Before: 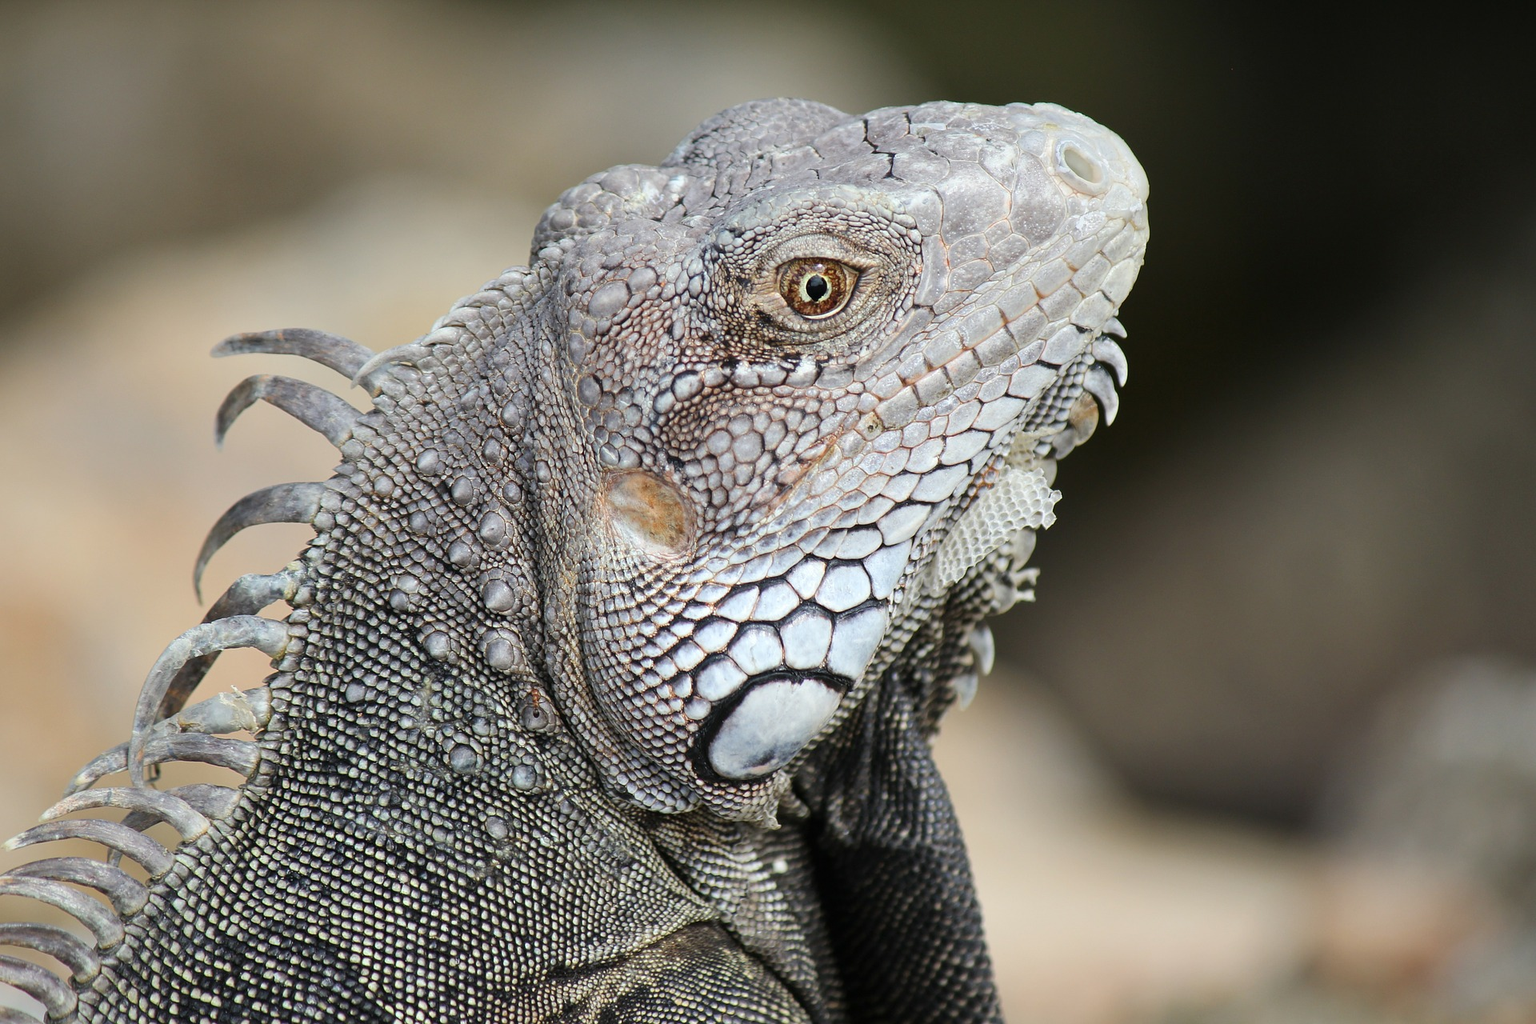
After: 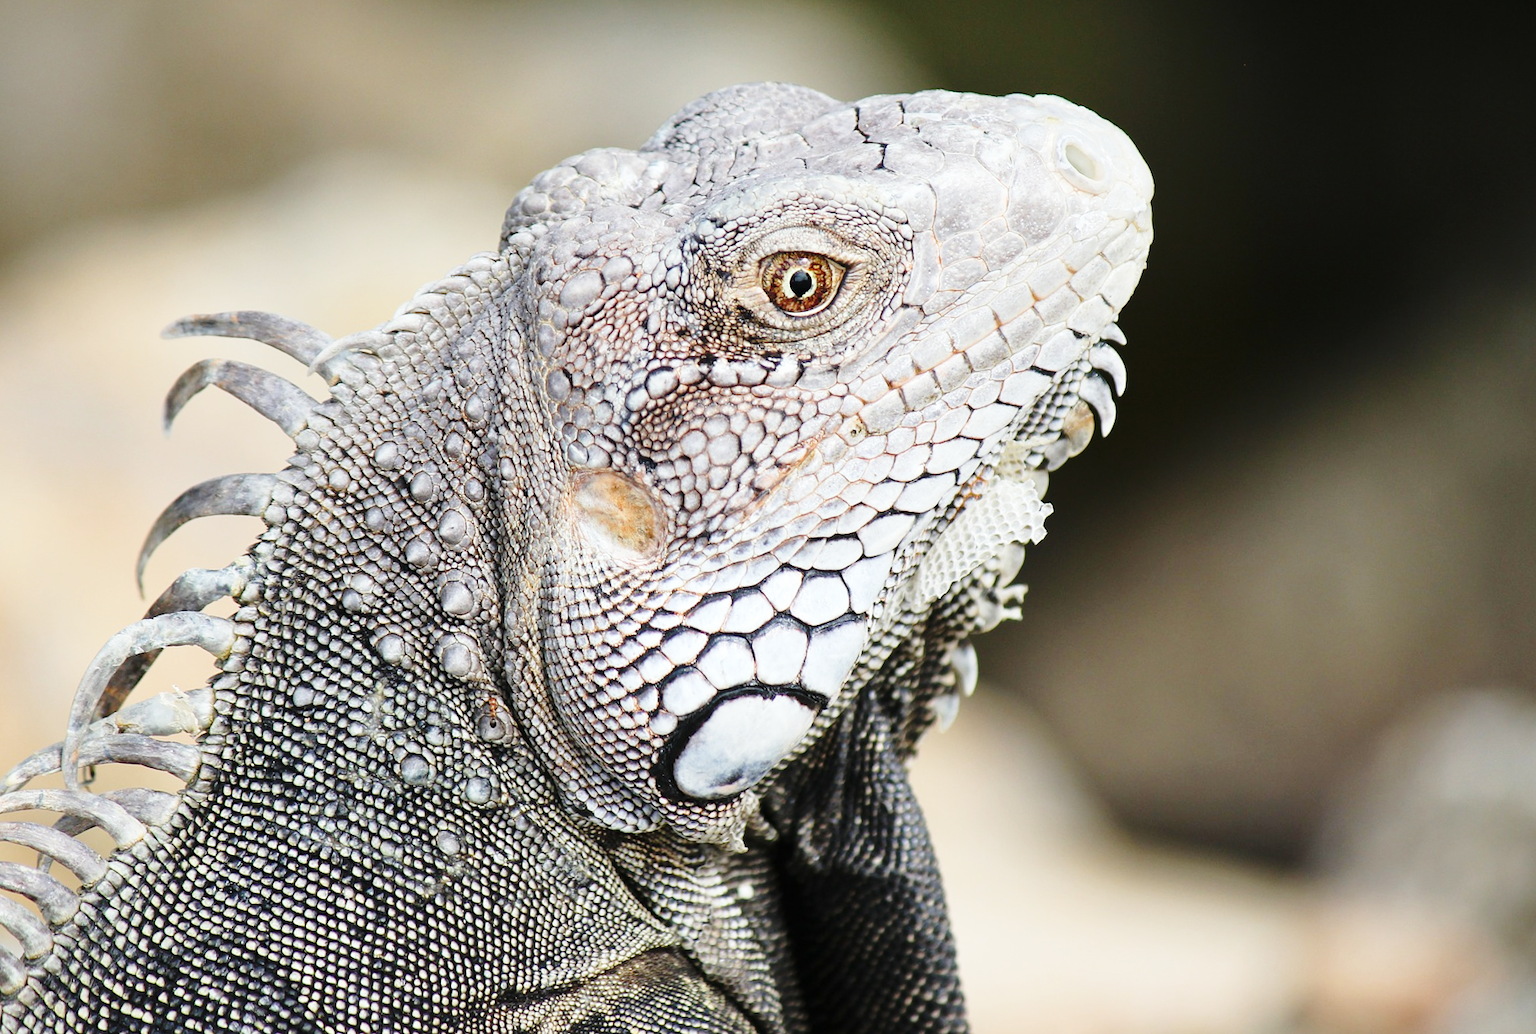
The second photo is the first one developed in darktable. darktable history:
crop and rotate: left 3.238%
rotate and perspective: rotation 1.57°, crop left 0.018, crop right 0.982, crop top 0.039, crop bottom 0.961
base curve: curves: ch0 [(0, 0) (0.028, 0.03) (0.121, 0.232) (0.46, 0.748) (0.859, 0.968) (1, 1)], preserve colors none
